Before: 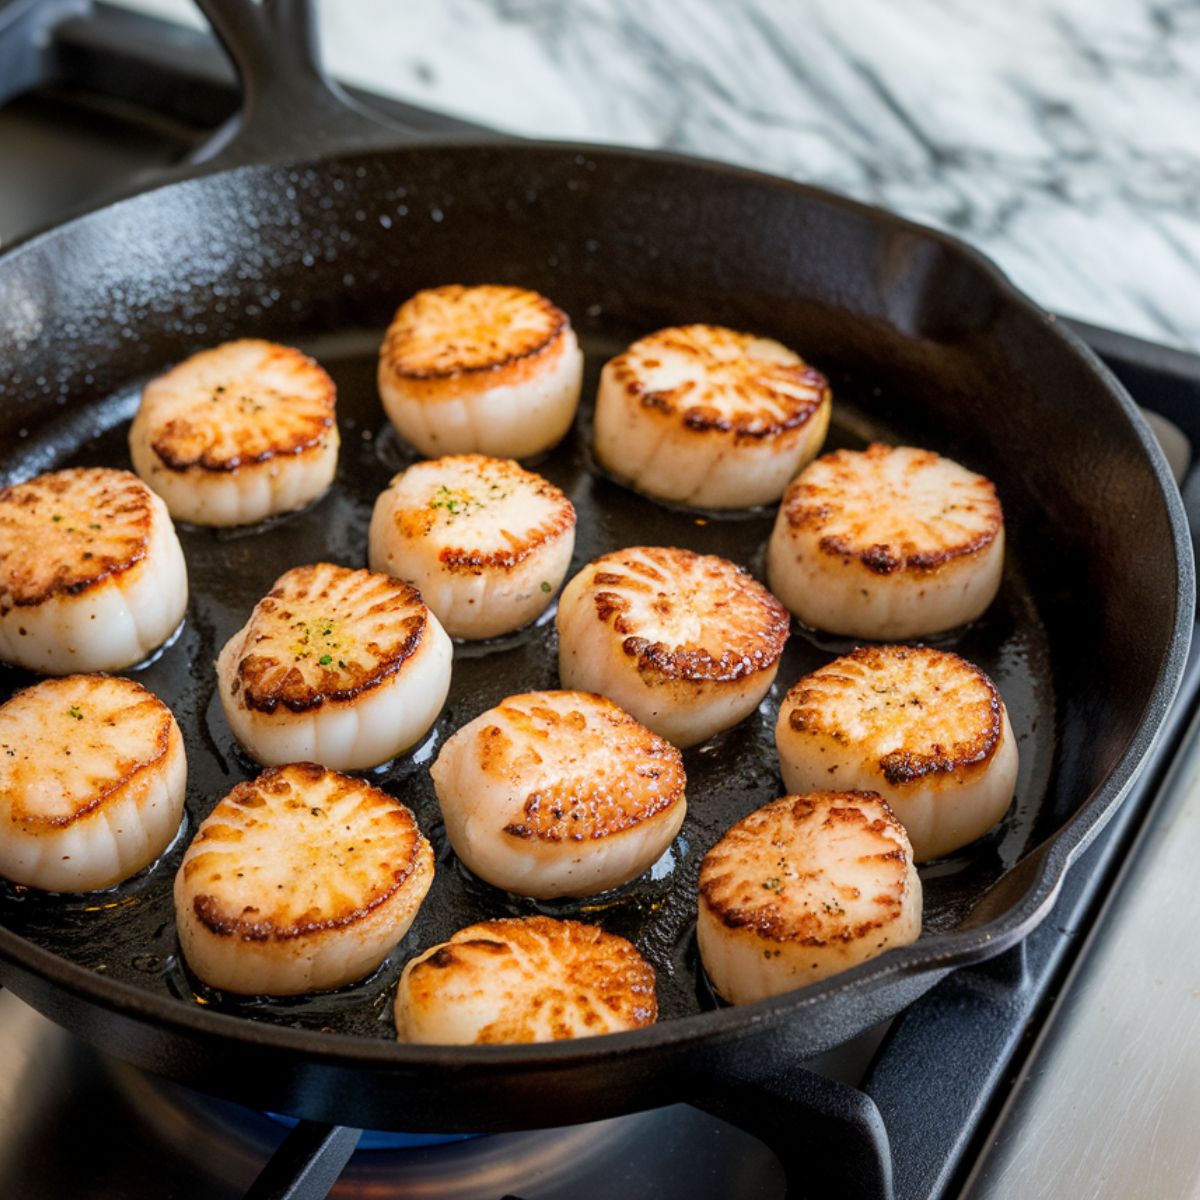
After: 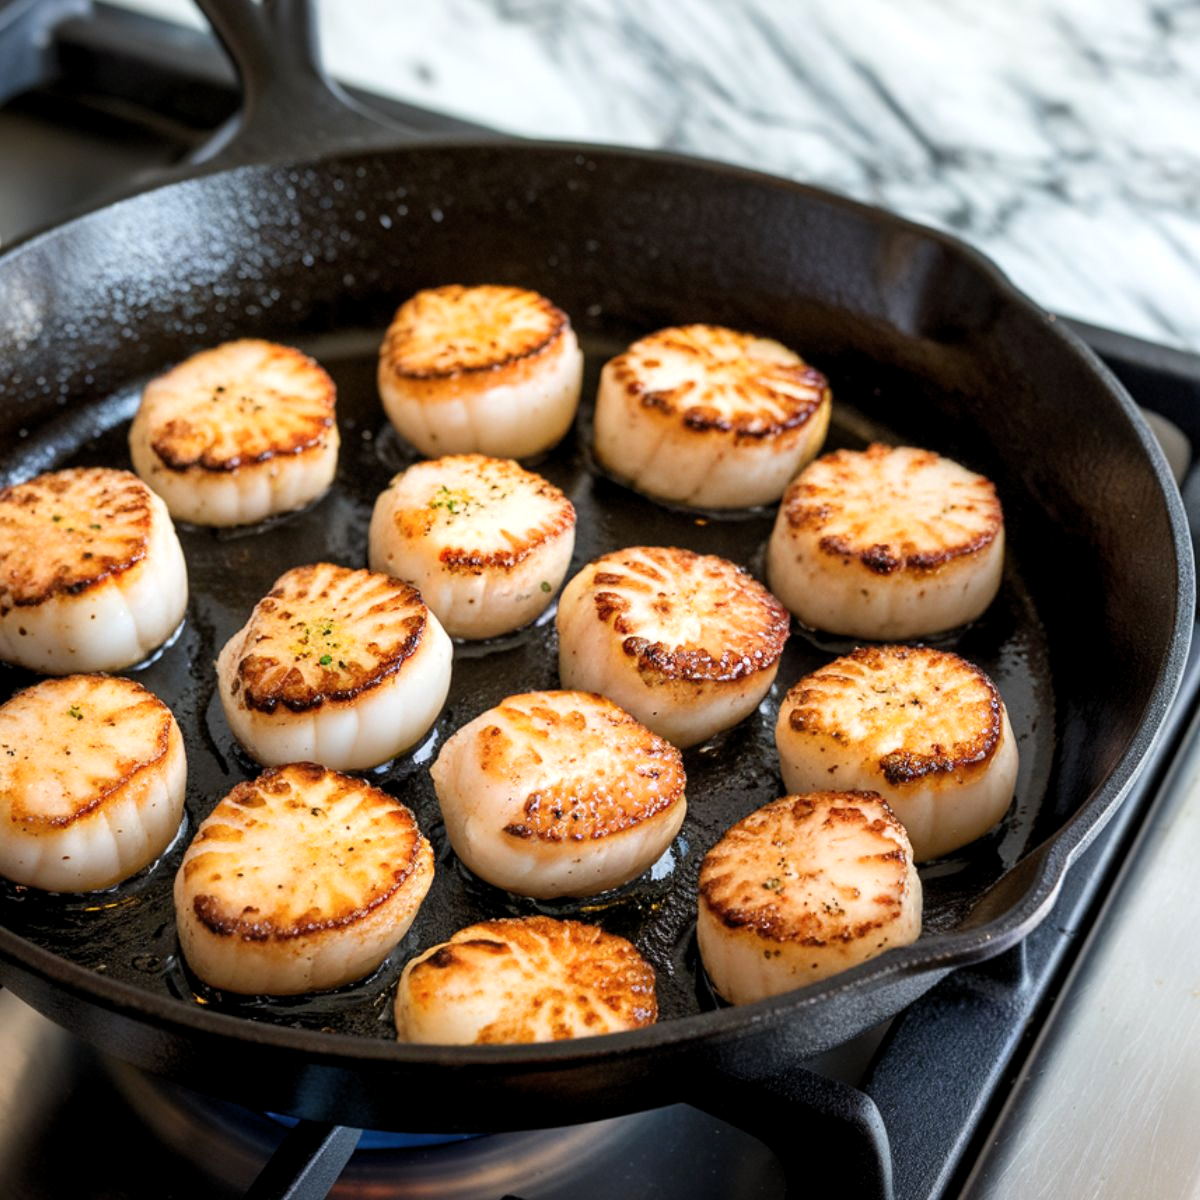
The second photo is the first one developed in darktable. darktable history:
shadows and highlights: shadows -12.07, white point adjustment 4.16, highlights 26.9
levels: levels [0.016, 0.492, 0.969]
